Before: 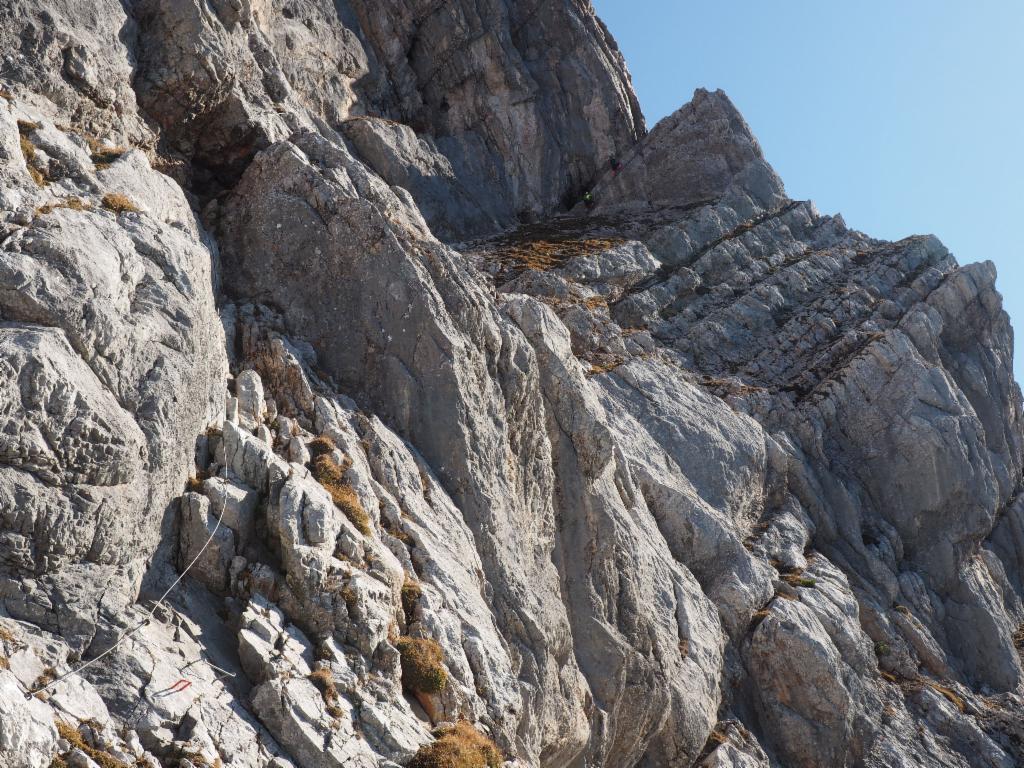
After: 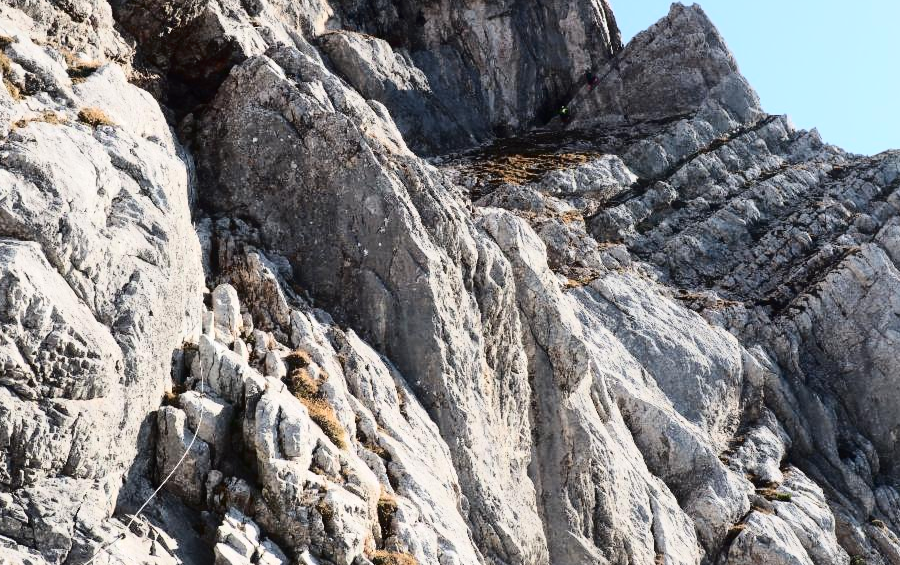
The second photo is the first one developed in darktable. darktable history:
exposure: black level correction 0, compensate exposure bias true, compensate highlight preservation false
tone curve: curves: ch0 [(0, 0) (0.003, 0.001) (0.011, 0.004) (0.025, 0.009) (0.044, 0.016) (0.069, 0.025) (0.1, 0.036) (0.136, 0.059) (0.177, 0.103) (0.224, 0.175) (0.277, 0.274) (0.335, 0.395) (0.399, 0.52) (0.468, 0.635) (0.543, 0.733) (0.623, 0.817) (0.709, 0.888) (0.801, 0.93) (0.898, 0.964) (1, 1)], color space Lab, independent channels, preserve colors none
crop and rotate: left 2.425%, top 11.305%, right 9.6%, bottom 15.08%
